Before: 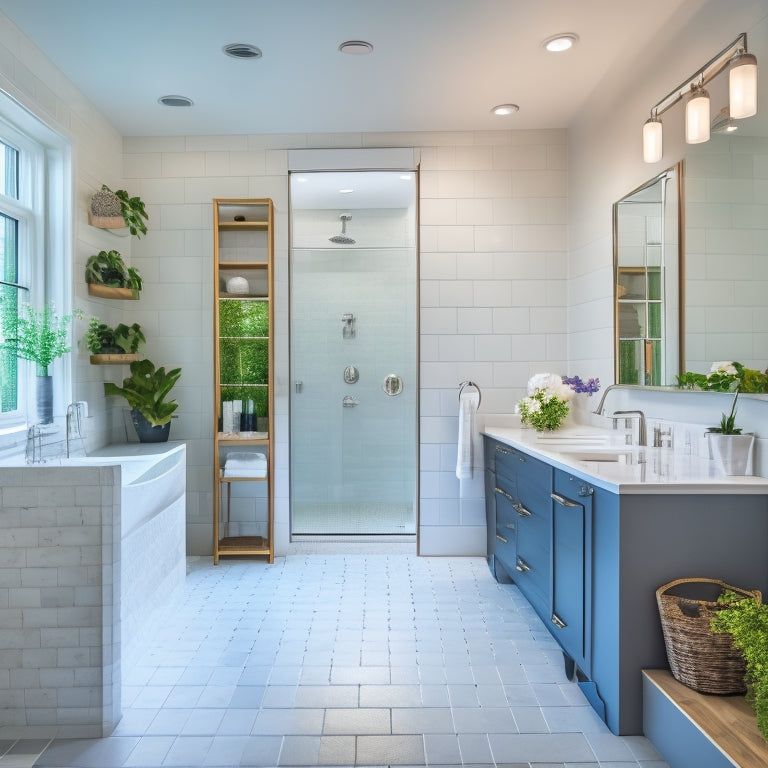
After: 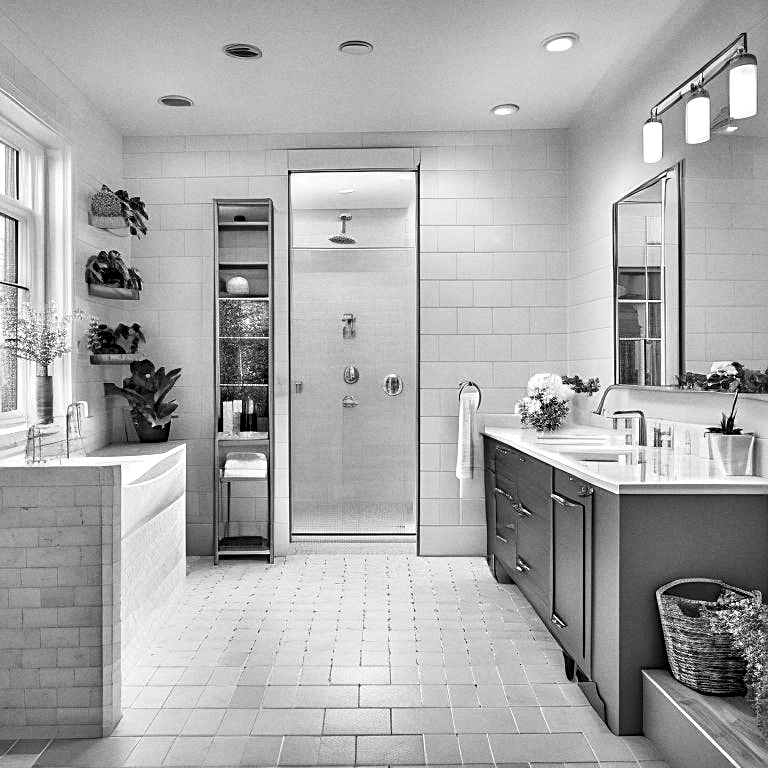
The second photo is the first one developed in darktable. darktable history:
sharpen: on, module defaults
tone equalizer: on, module defaults
monochrome: on, module defaults
grain: coarseness 0.09 ISO
contrast equalizer: octaves 7, y [[0.6 ×6], [0.55 ×6], [0 ×6], [0 ×6], [0 ×6]]
rotate and perspective: automatic cropping original format, crop left 0, crop top 0
